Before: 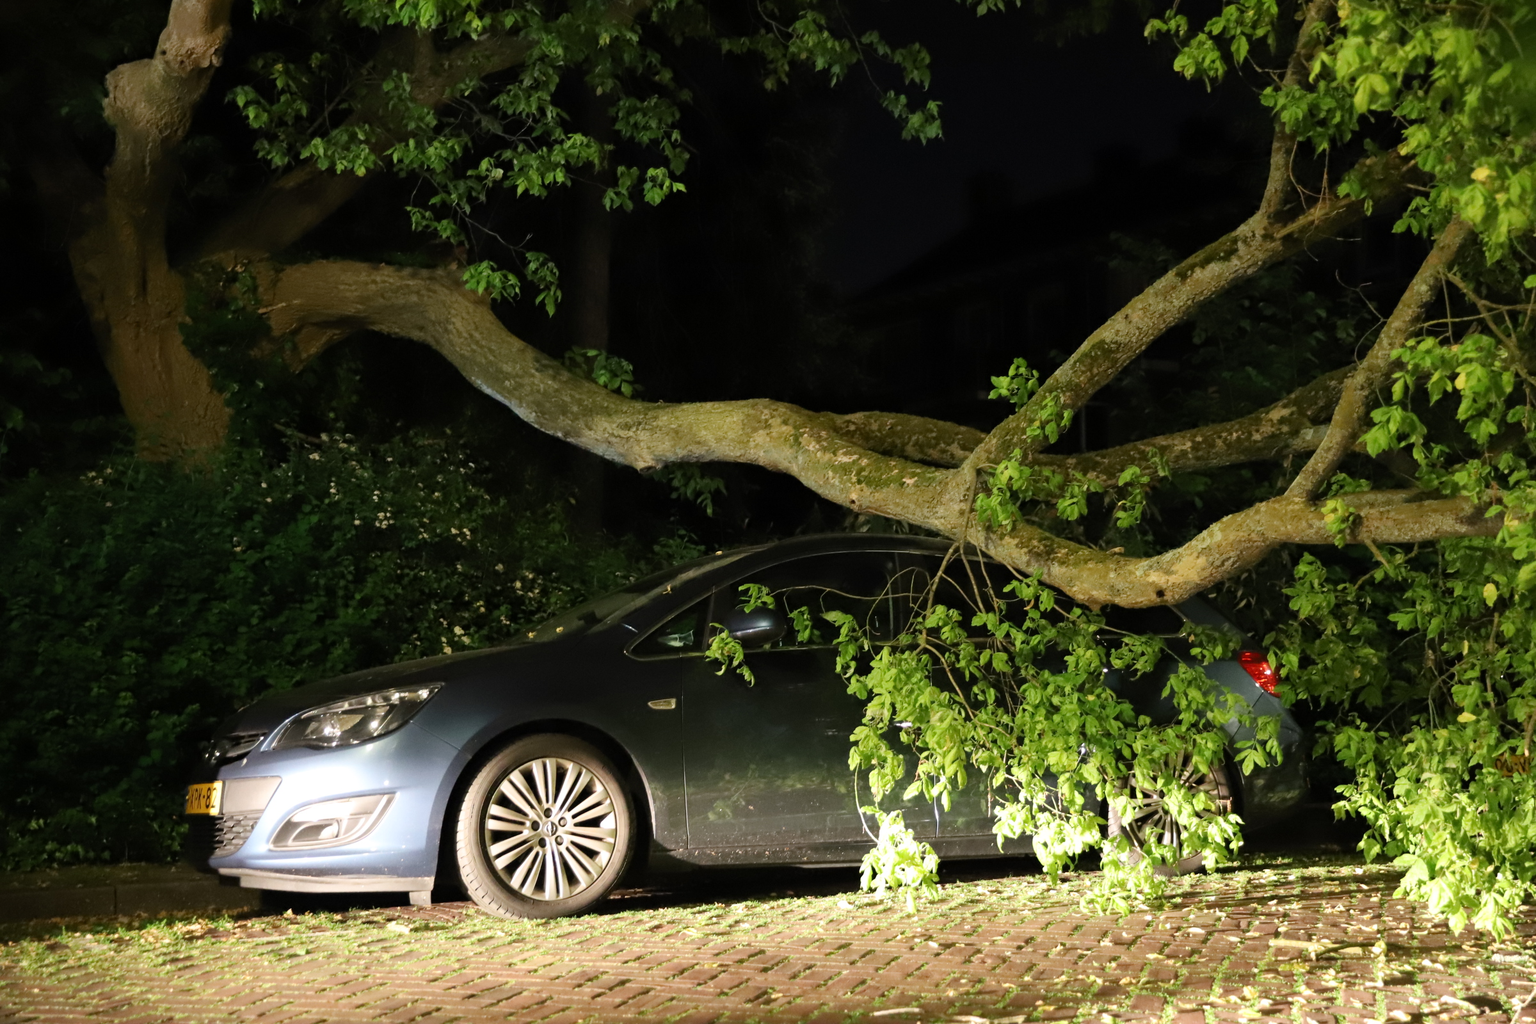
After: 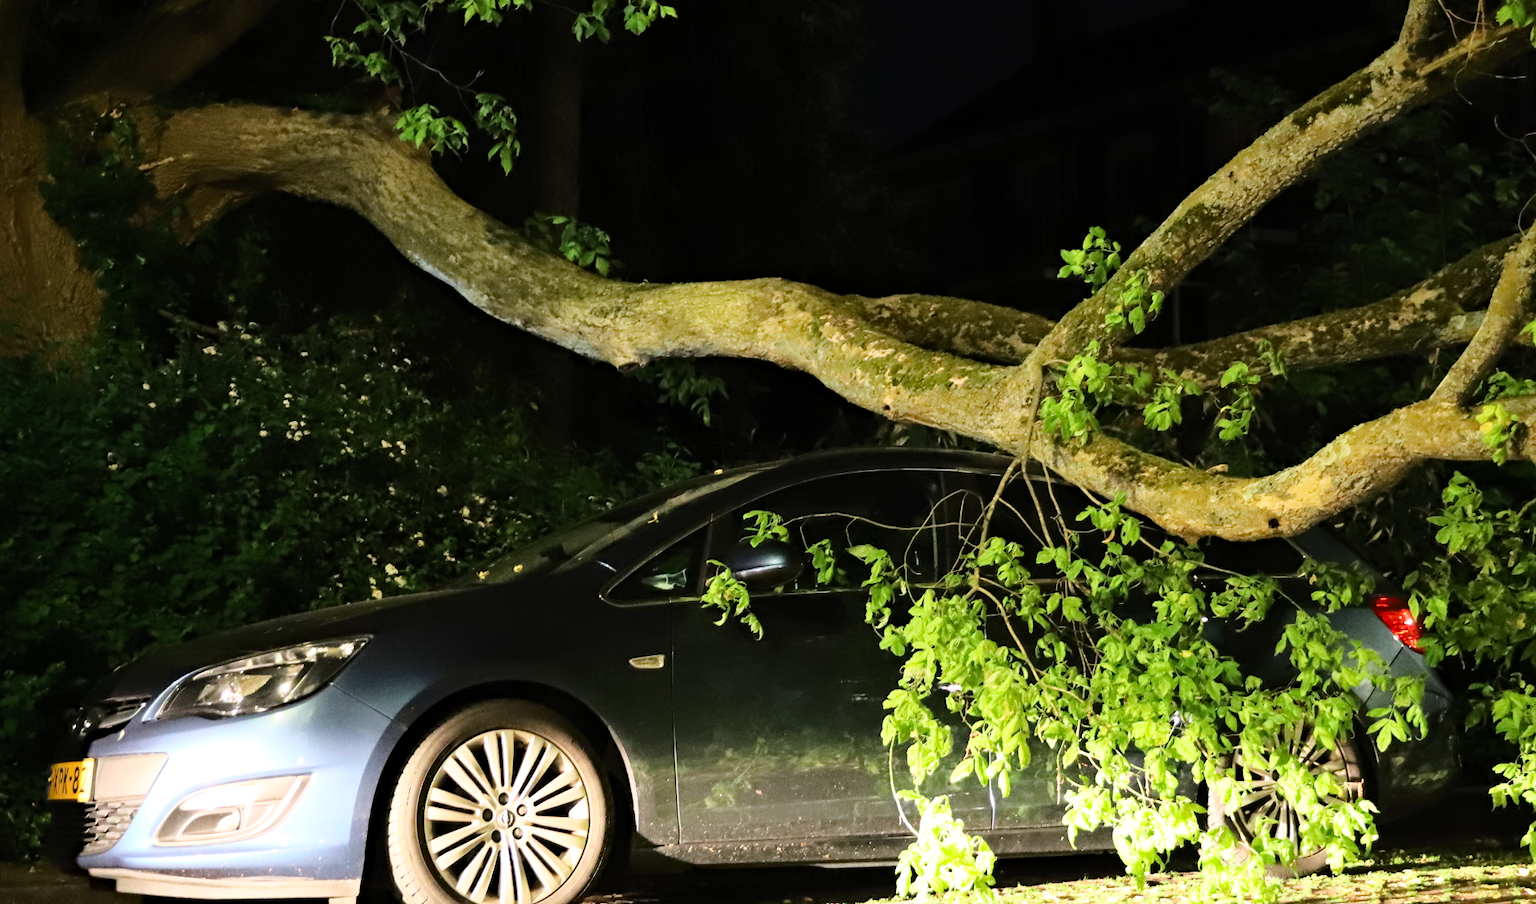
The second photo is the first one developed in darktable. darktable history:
crop: left 9.644%, top 17.433%, right 10.843%, bottom 12.361%
base curve: curves: ch0 [(0, 0) (0.028, 0.03) (0.121, 0.232) (0.46, 0.748) (0.859, 0.968) (1, 1)]
haze removal: strength 0.276, distance 0.244, compatibility mode true, adaptive false
